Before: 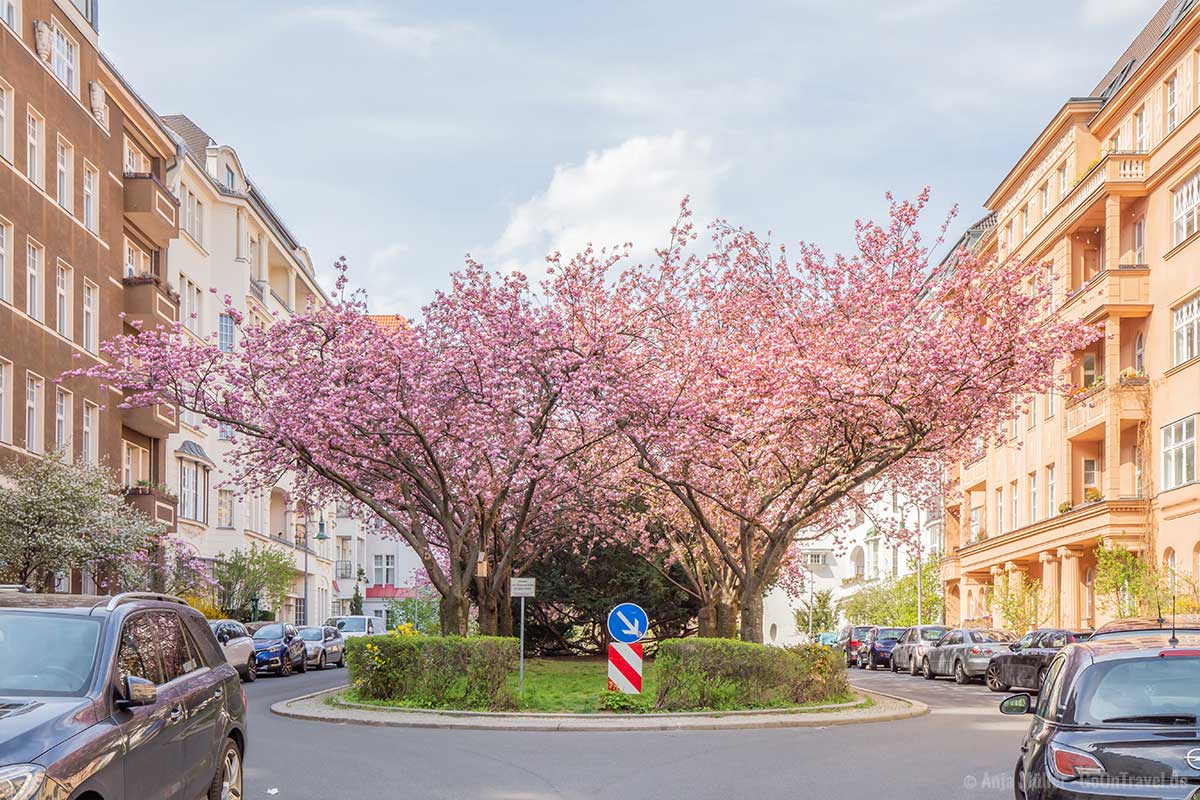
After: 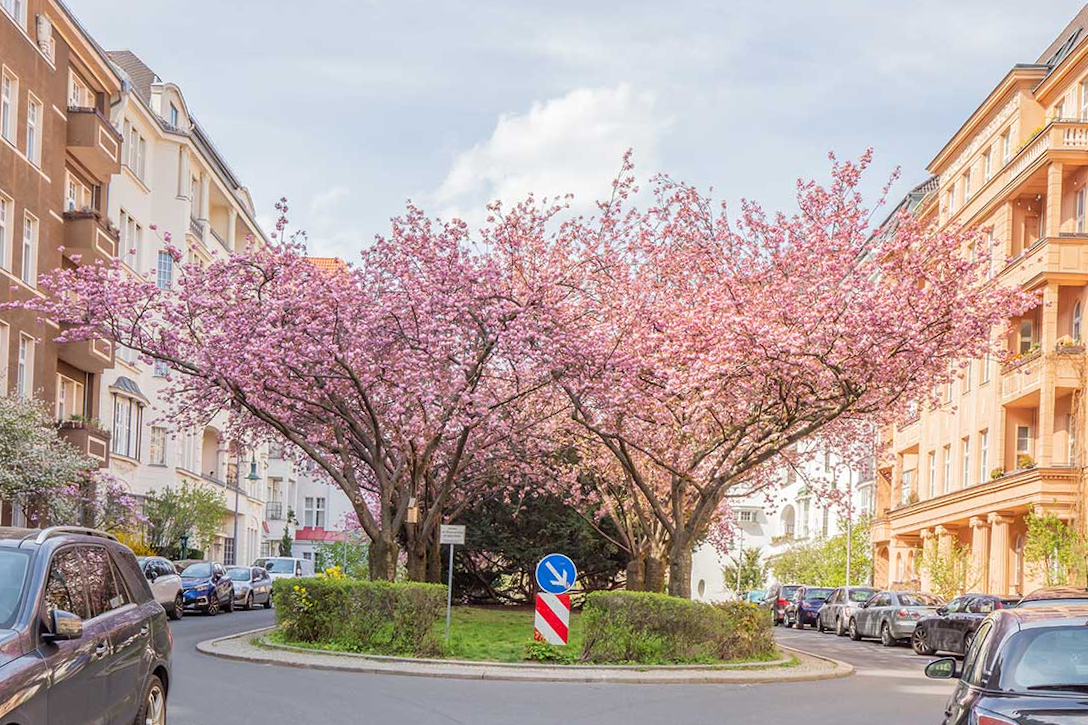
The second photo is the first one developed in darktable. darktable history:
crop and rotate: angle -1.96°, left 3.097%, top 4.154%, right 1.586%, bottom 0.529%
exposure: compensate highlight preservation false
